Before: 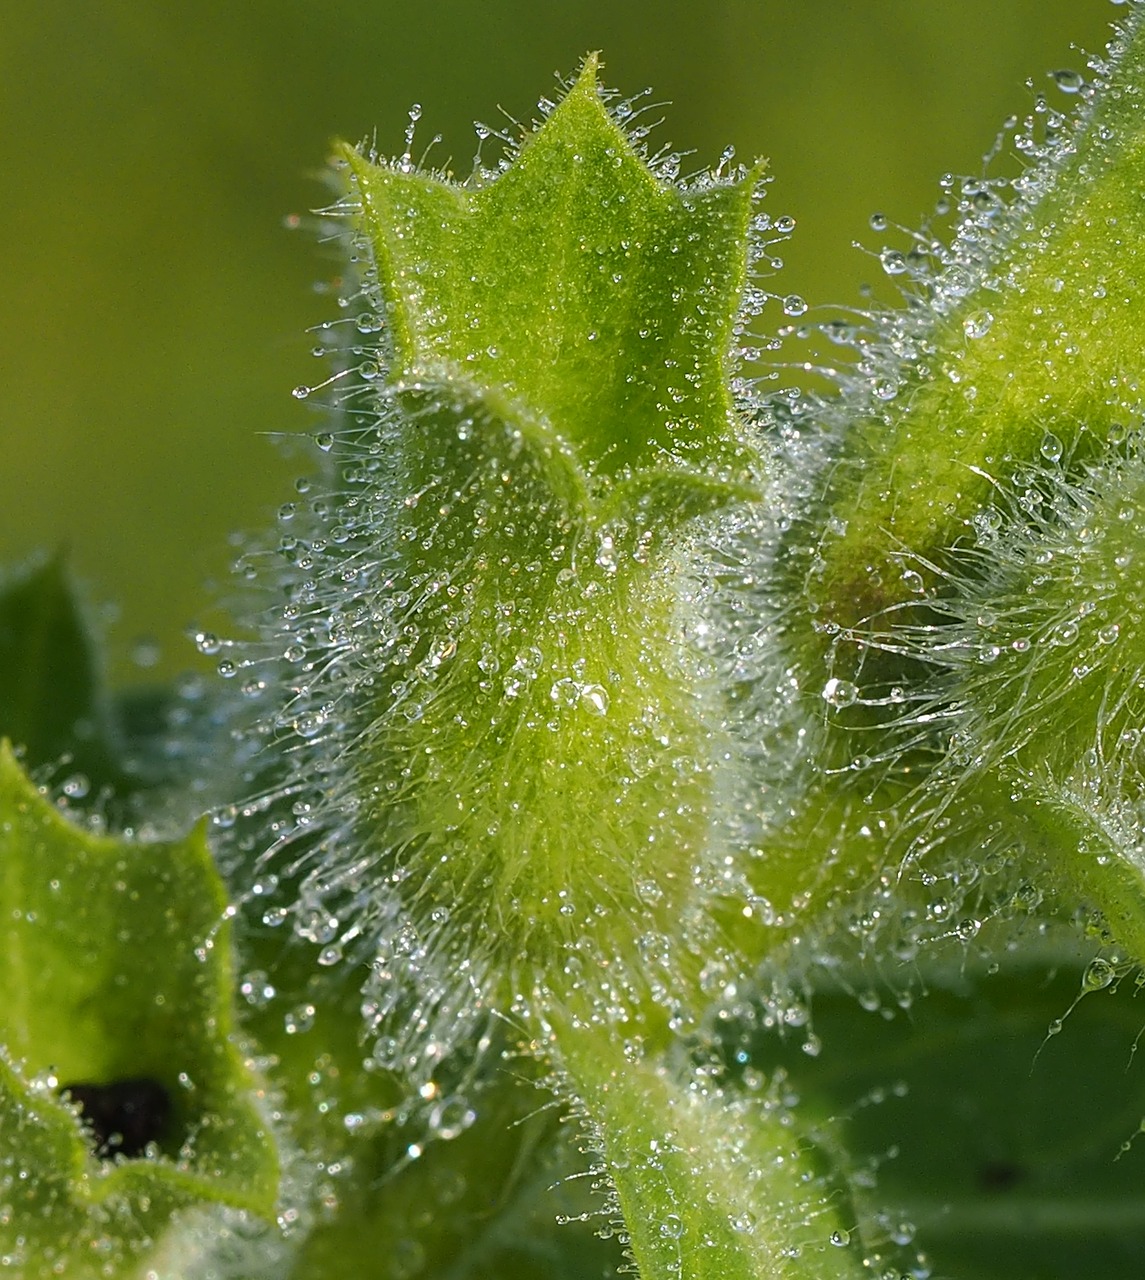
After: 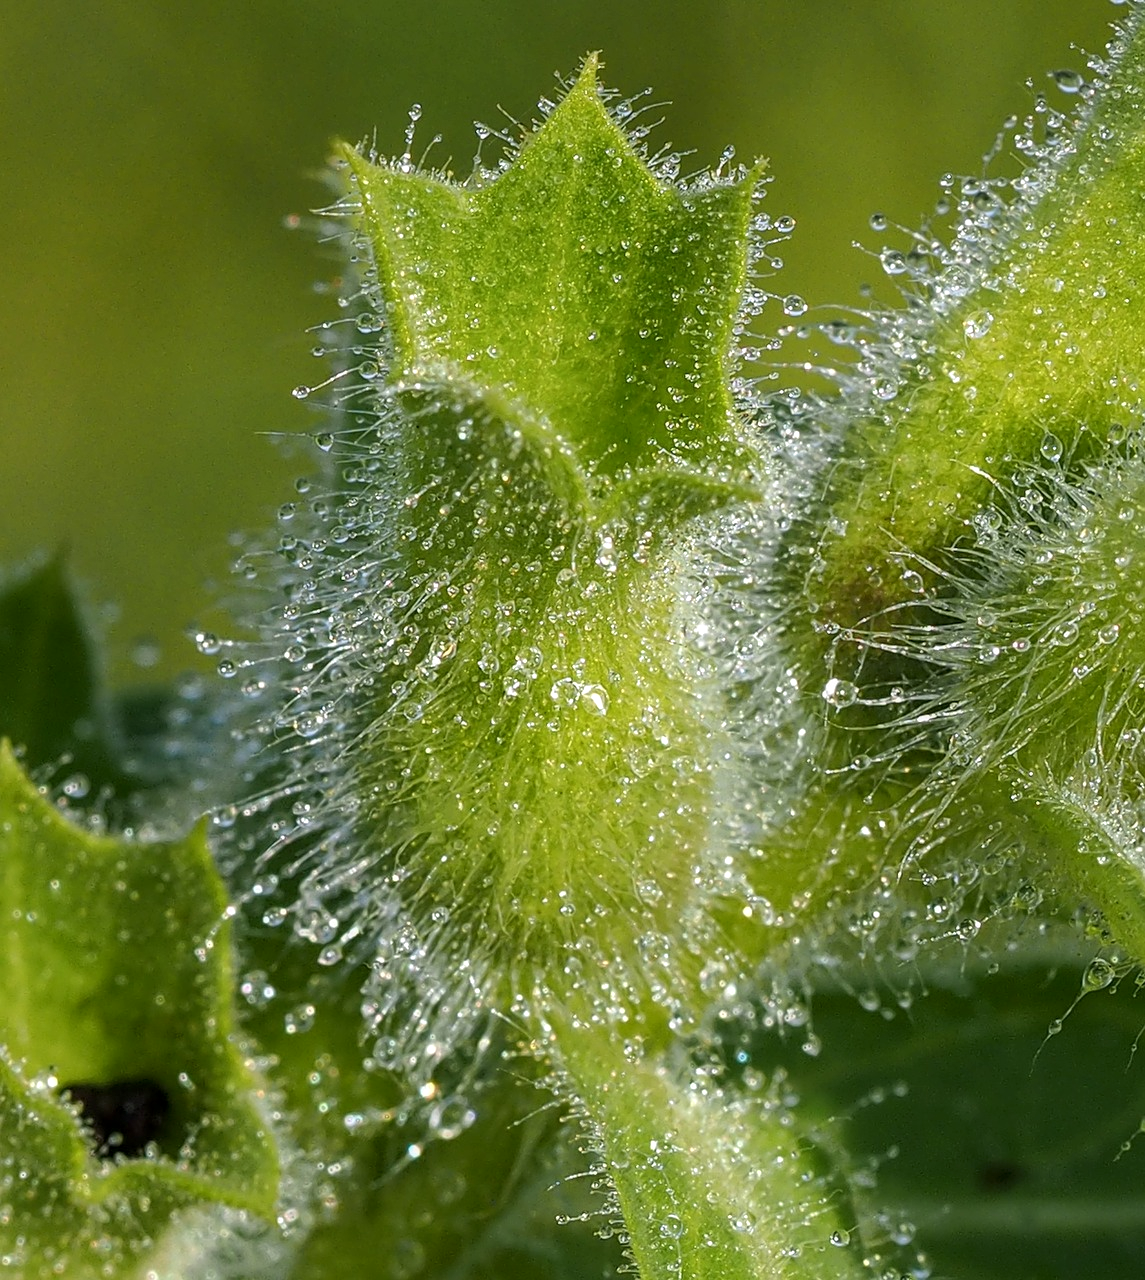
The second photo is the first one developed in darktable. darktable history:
local contrast: on, module defaults
tone equalizer: edges refinement/feathering 500, mask exposure compensation -1.57 EV, preserve details guided filter
